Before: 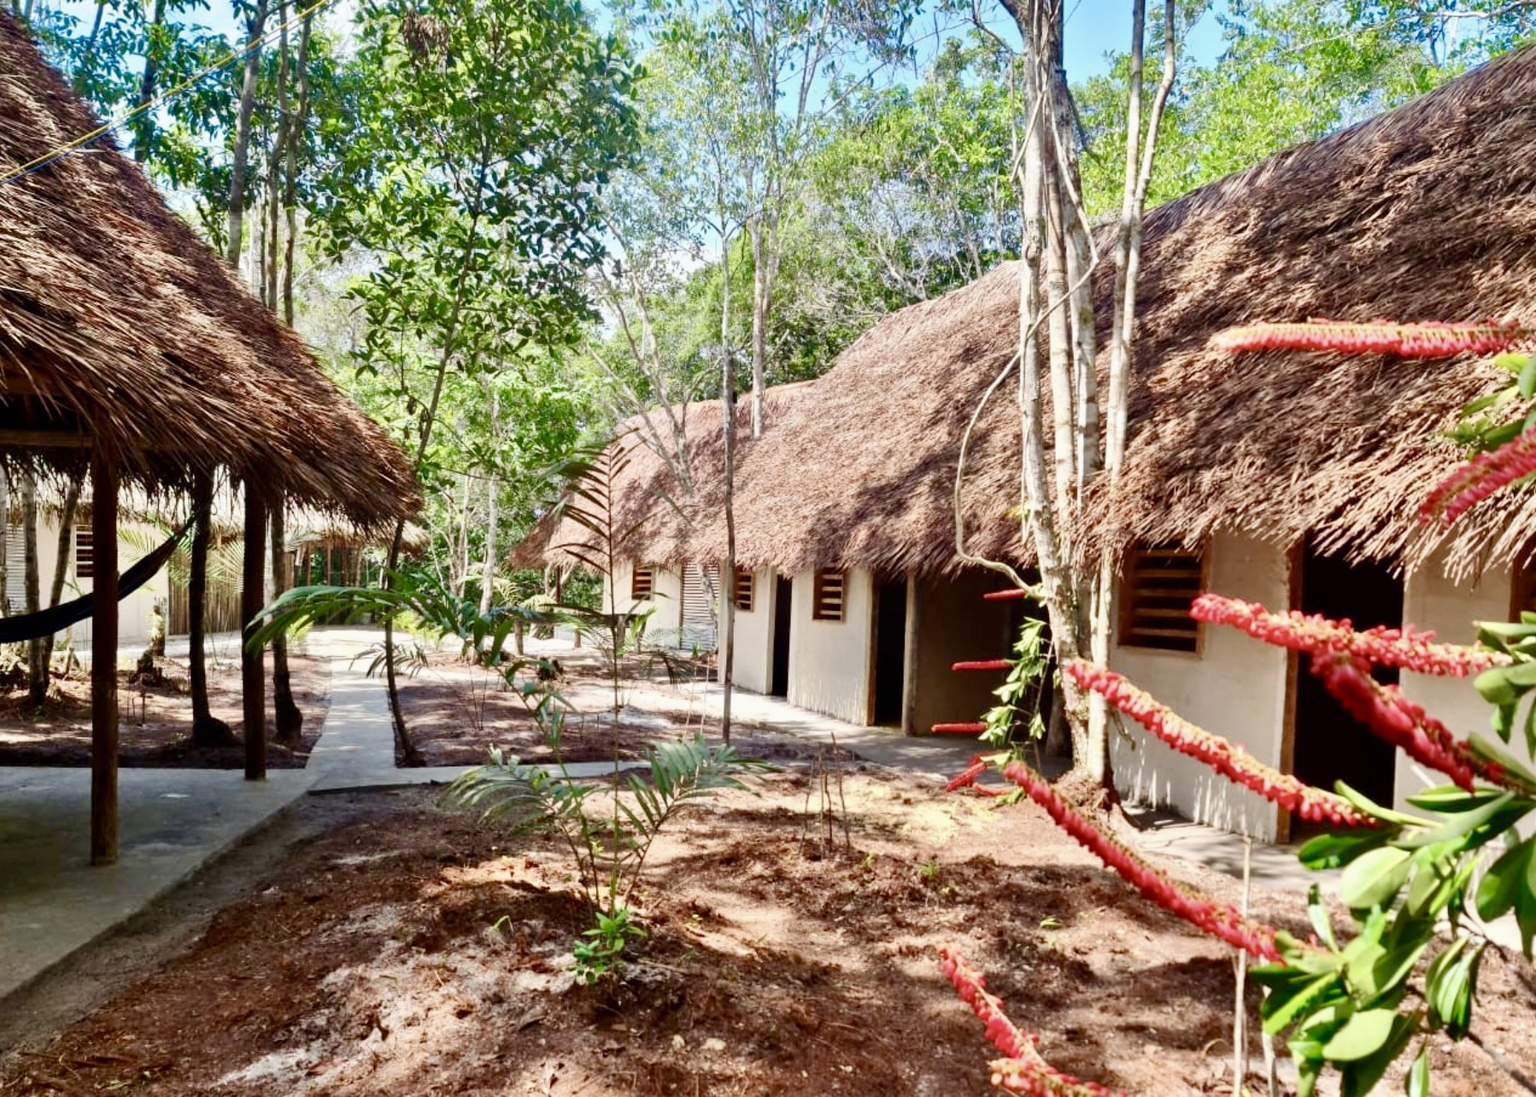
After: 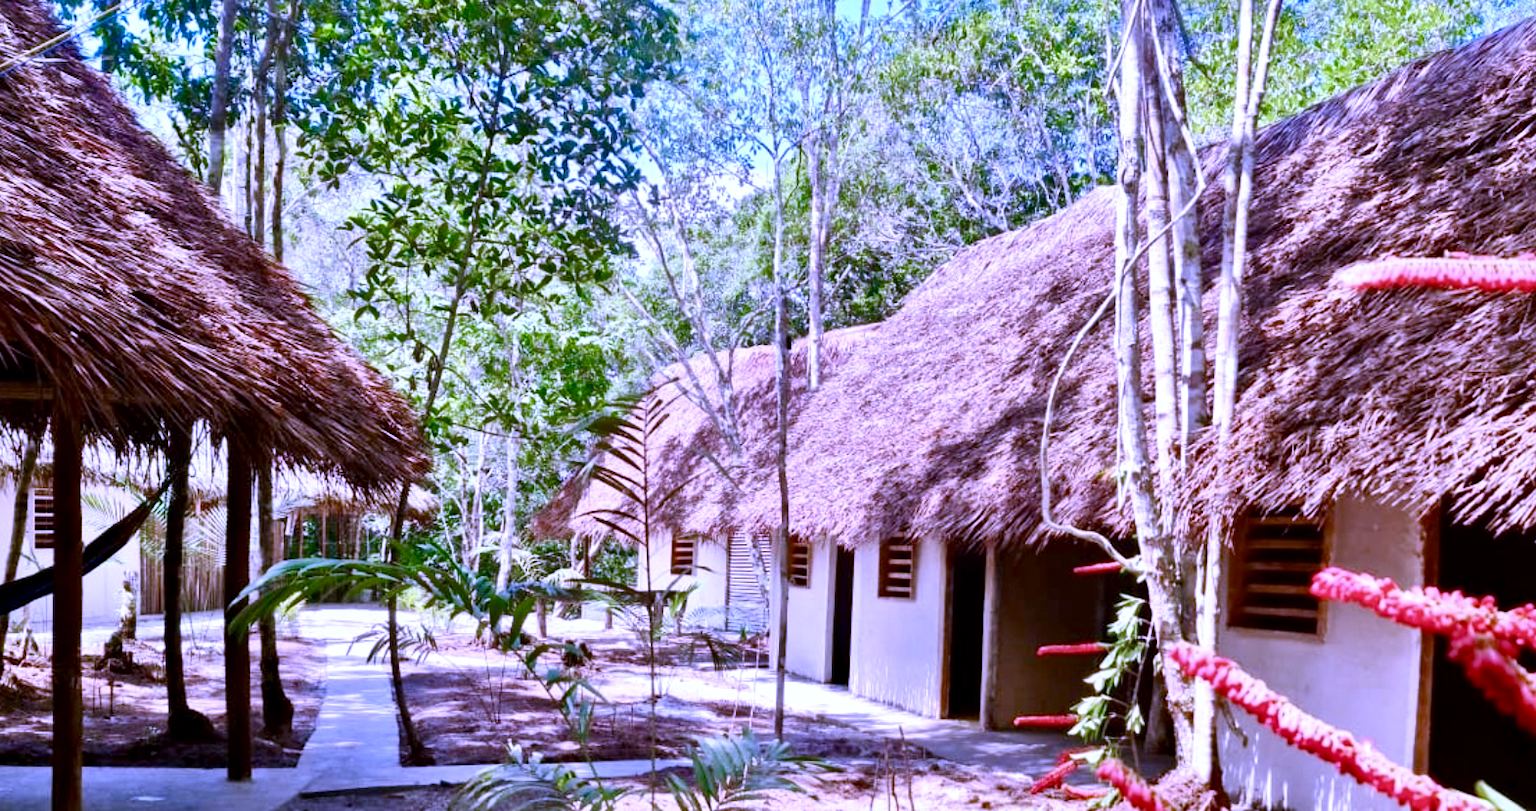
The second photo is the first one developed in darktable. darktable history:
white balance: red 0.98, blue 1.61
local contrast: mode bilateral grid, contrast 30, coarseness 25, midtone range 0.2
crop: left 3.015%, top 8.969%, right 9.647%, bottom 26.457%
